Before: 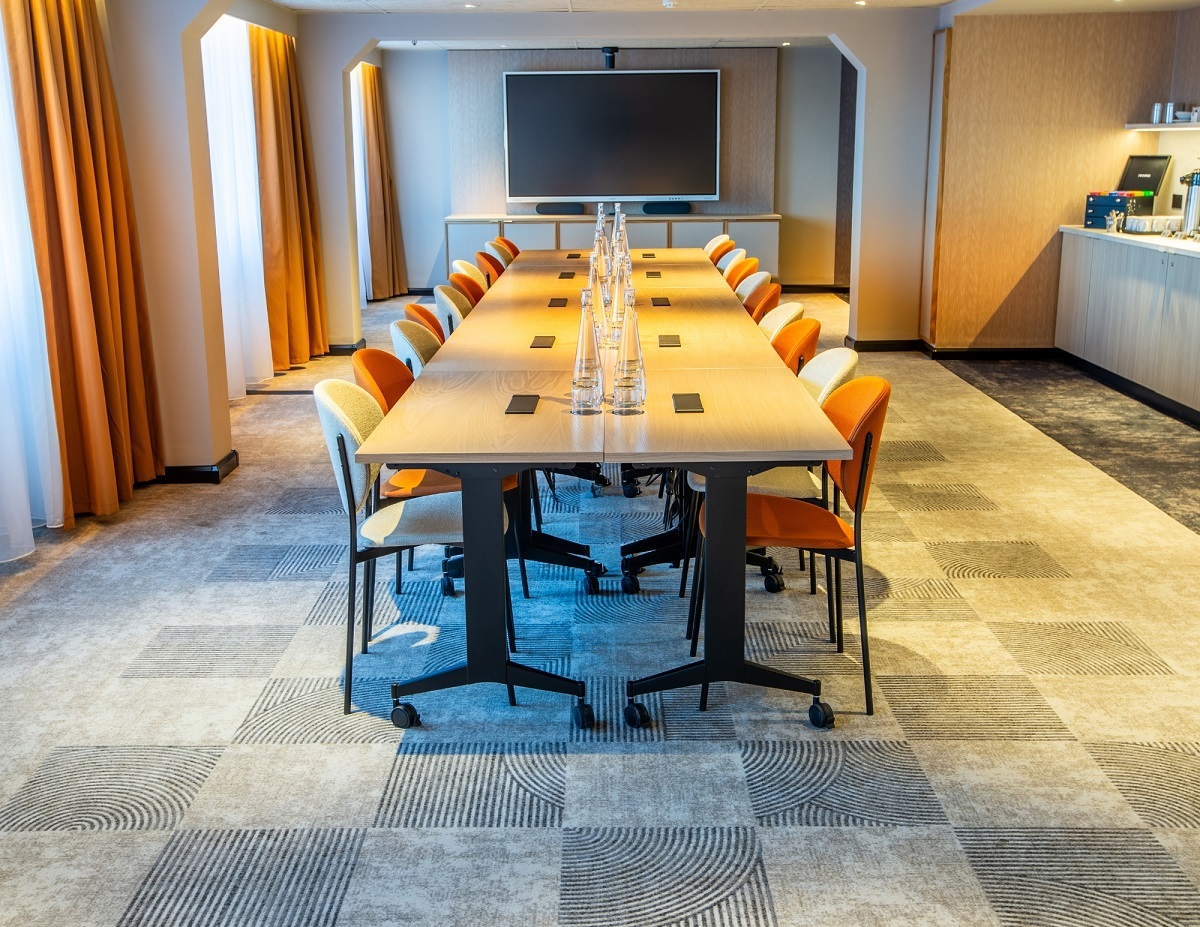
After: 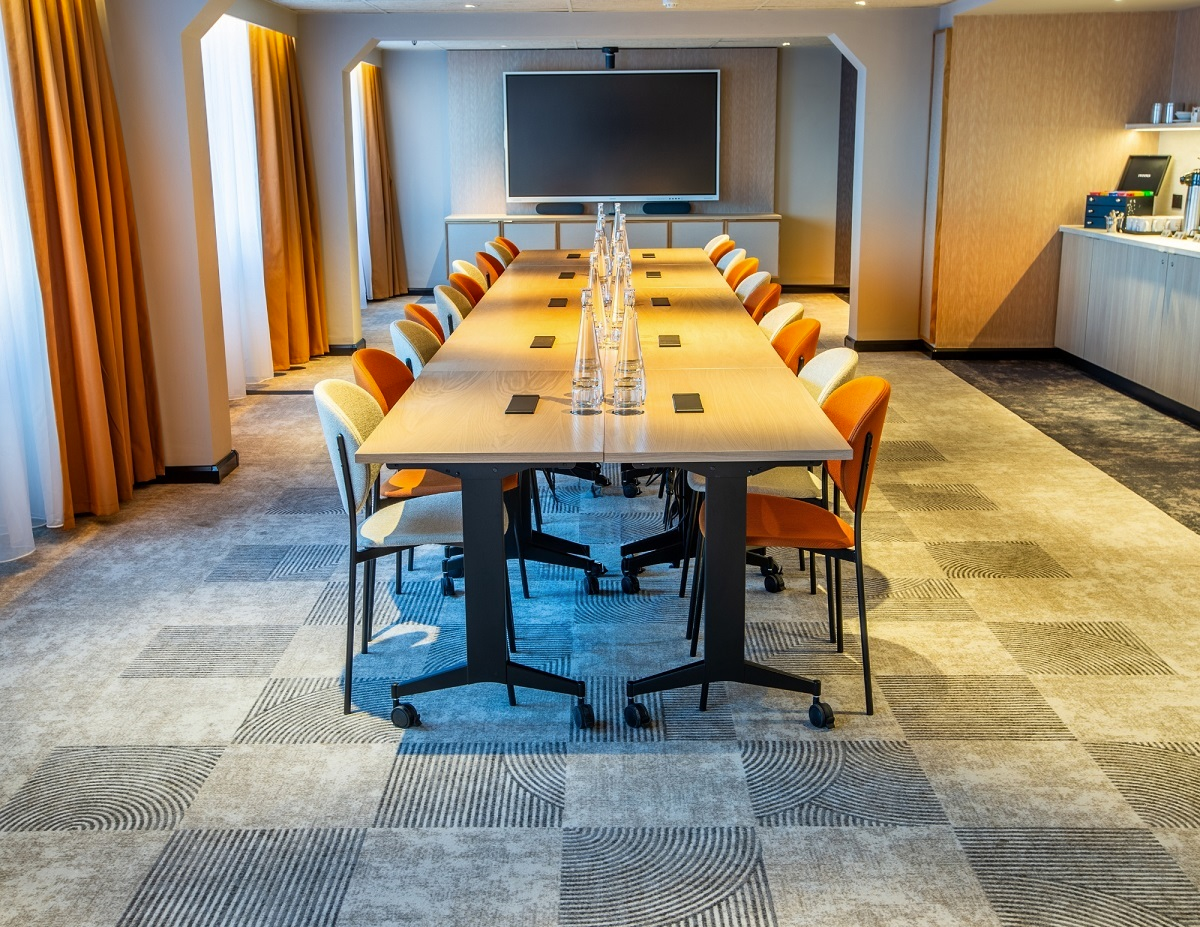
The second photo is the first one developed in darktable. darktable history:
shadows and highlights: shadows 59.76, highlights -60.51, soften with gaussian
